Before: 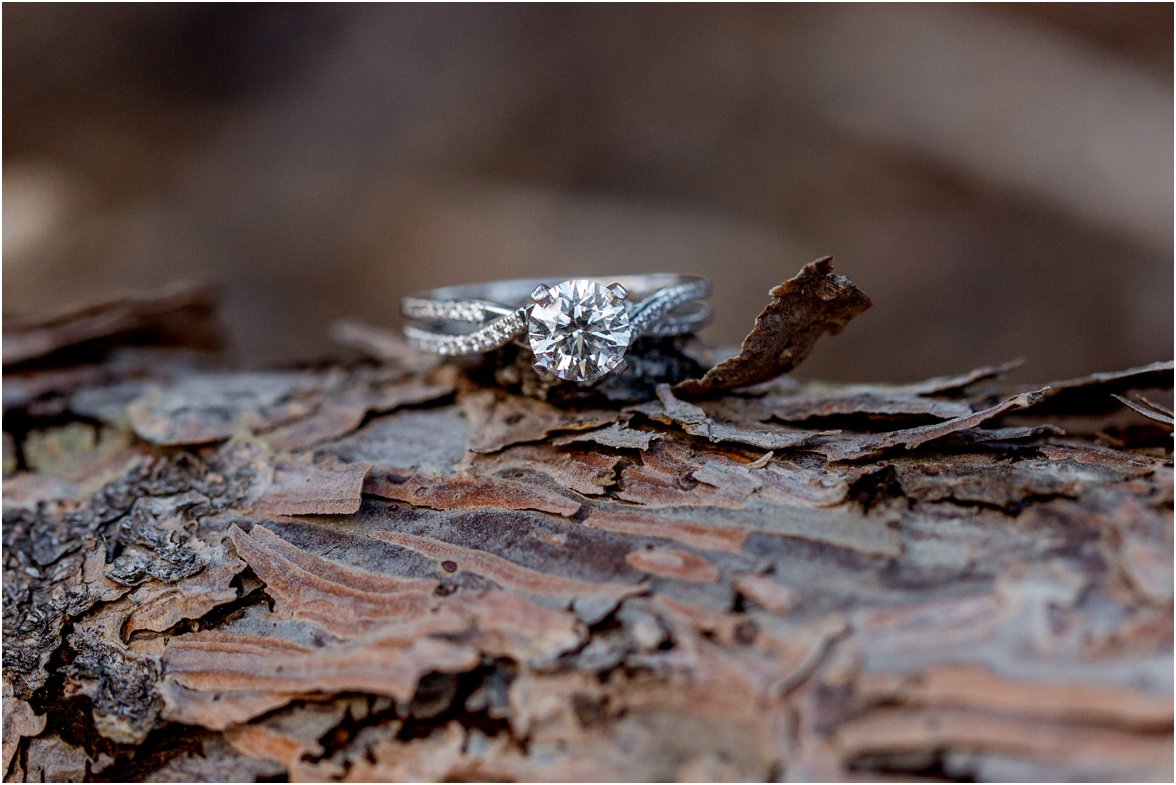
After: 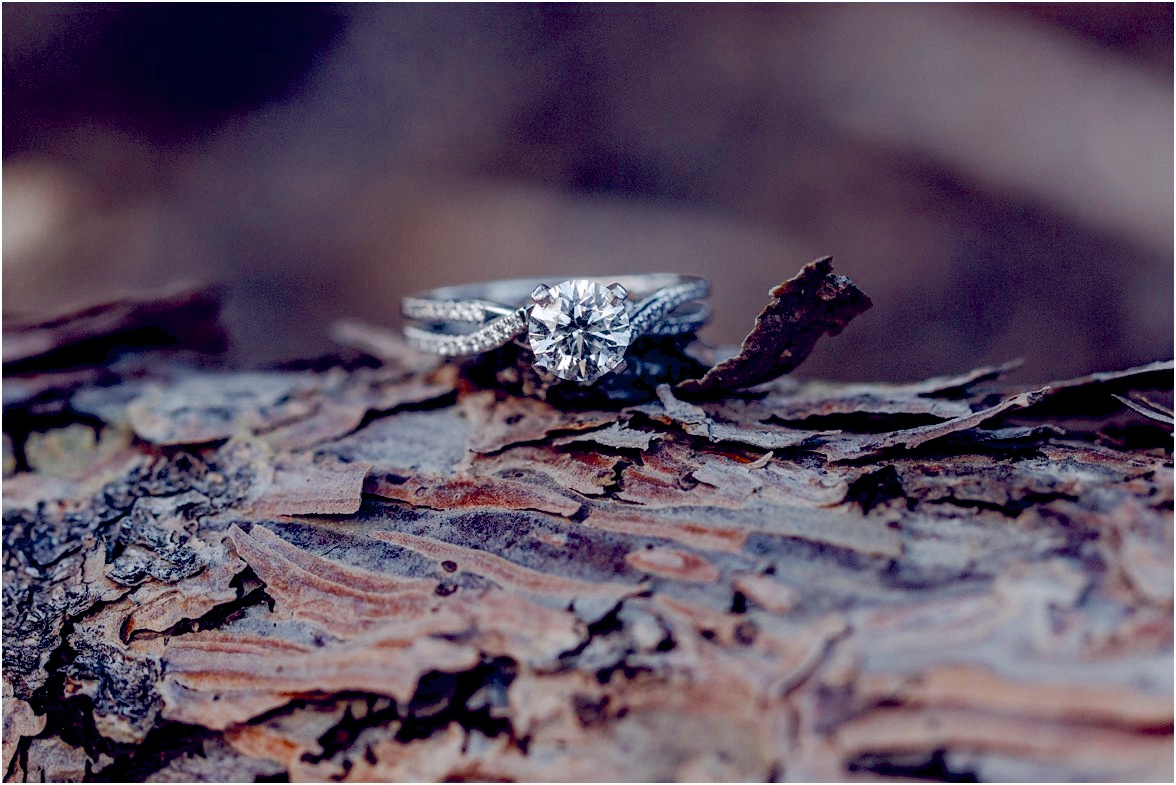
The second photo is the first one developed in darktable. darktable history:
base curve: curves: ch0 [(0, 0) (0.235, 0.266) (0.503, 0.496) (0.786, 0.72) (1, 1)], preserve colors none
color balance rgb: power › hue 61.63°, global offset › luminance -0.294%, global offset › chroma 0.311%, global offset › hue 258.53°, linear chroma grading › shadows -1.821%, linear chroma grading › highlights -14.117%, linear chroma grading › global chroma -9.349%, linear chroma grading › mid-tones -10.233%, perceptual saturation grading › global saturation 20%, perceptual saturation grading › highlights -25.297%, perceptual saturation grading › shadows 49.624%, global vibrance 16.127%, saturation formula JzAzBz (2021)
